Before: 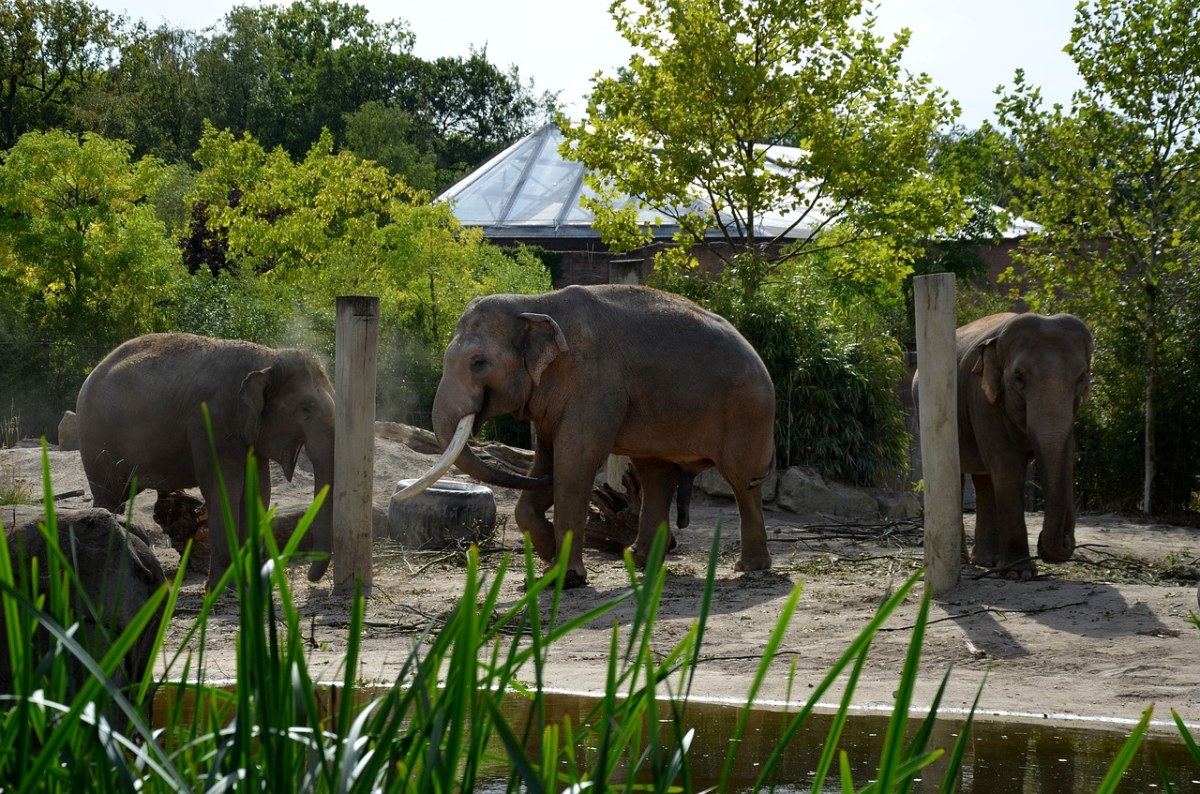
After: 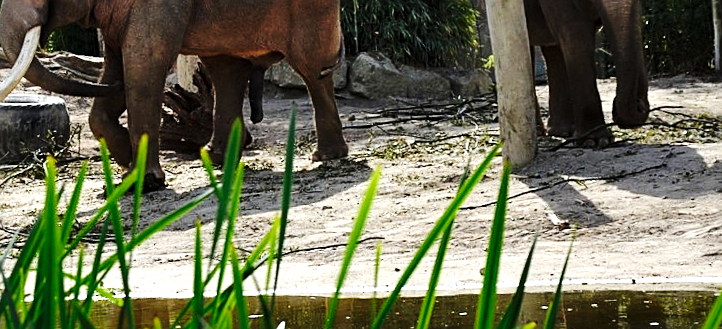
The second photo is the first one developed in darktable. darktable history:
exposure: exposure 0.4 EV, compensate highlight preservation false
sharpen: on, module defaults
rotate and perspective: rotation -4.57°, crop left 0.054, crop right 0.944, crop top 0.087, crop bottom 0.914
crop and rotate: left 35.509%, top 50.238%, bottom 4.934%
base curve: curves: ch0 [(0, 0) (0.036, 0.025) (0.121, 0.166) (0.206, 0.329) (0.605, 0.79) (1, 1)], preserve colors none
color zones: curves: ch0 [(0.25, 0.5) (0.428, 0.473) (0.75, 0.5)]; ch1 [(0.243, 0.479) (0.398, 0.452) (0.75, 0.5)]
shadows and highlights: radius 44.78, white point adjustment 6.64, compress 79.65%, highlights color adjustment 78.42%, soften with gaussian
